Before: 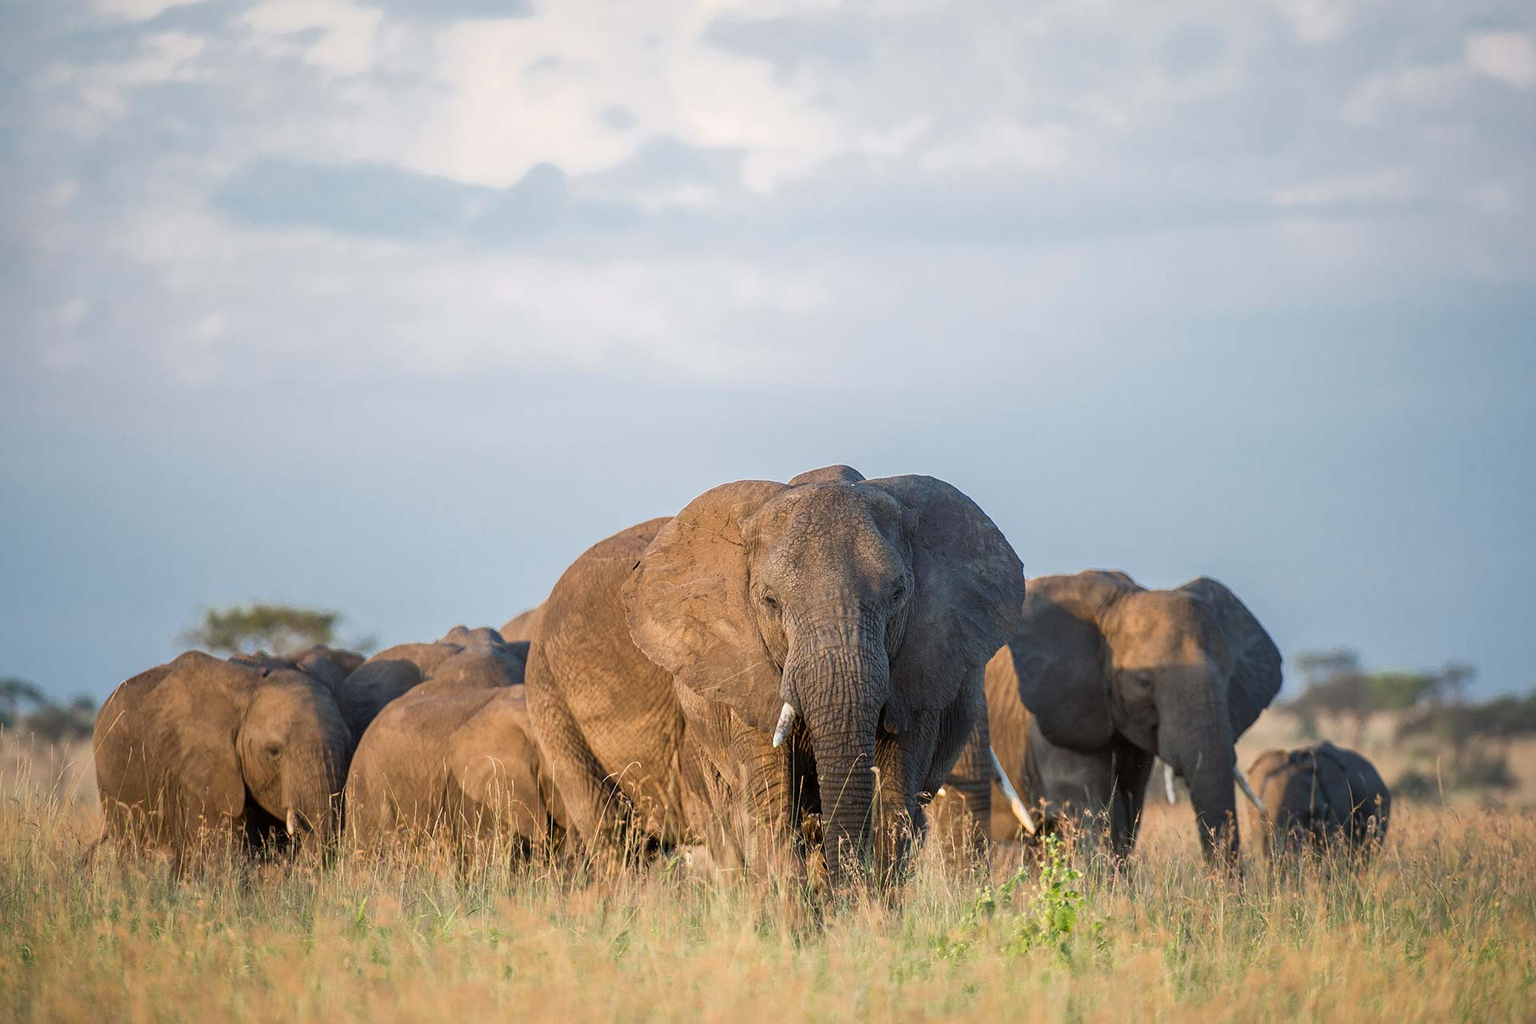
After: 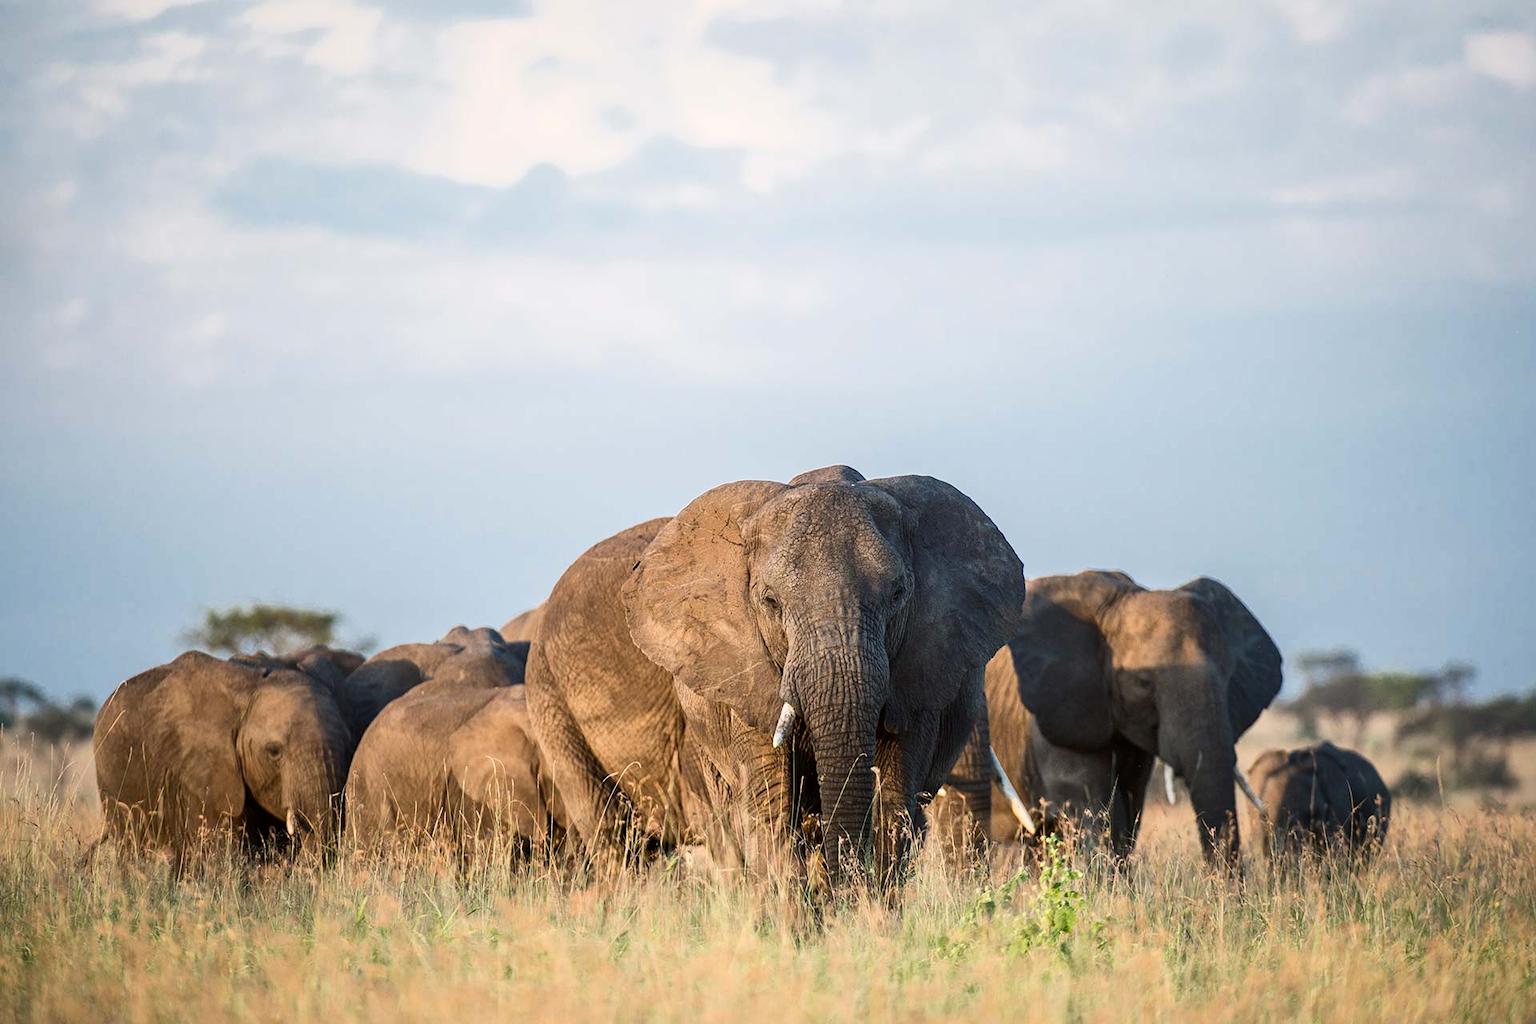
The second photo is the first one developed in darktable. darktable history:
contrast brightness saturation: contrast 0.216
